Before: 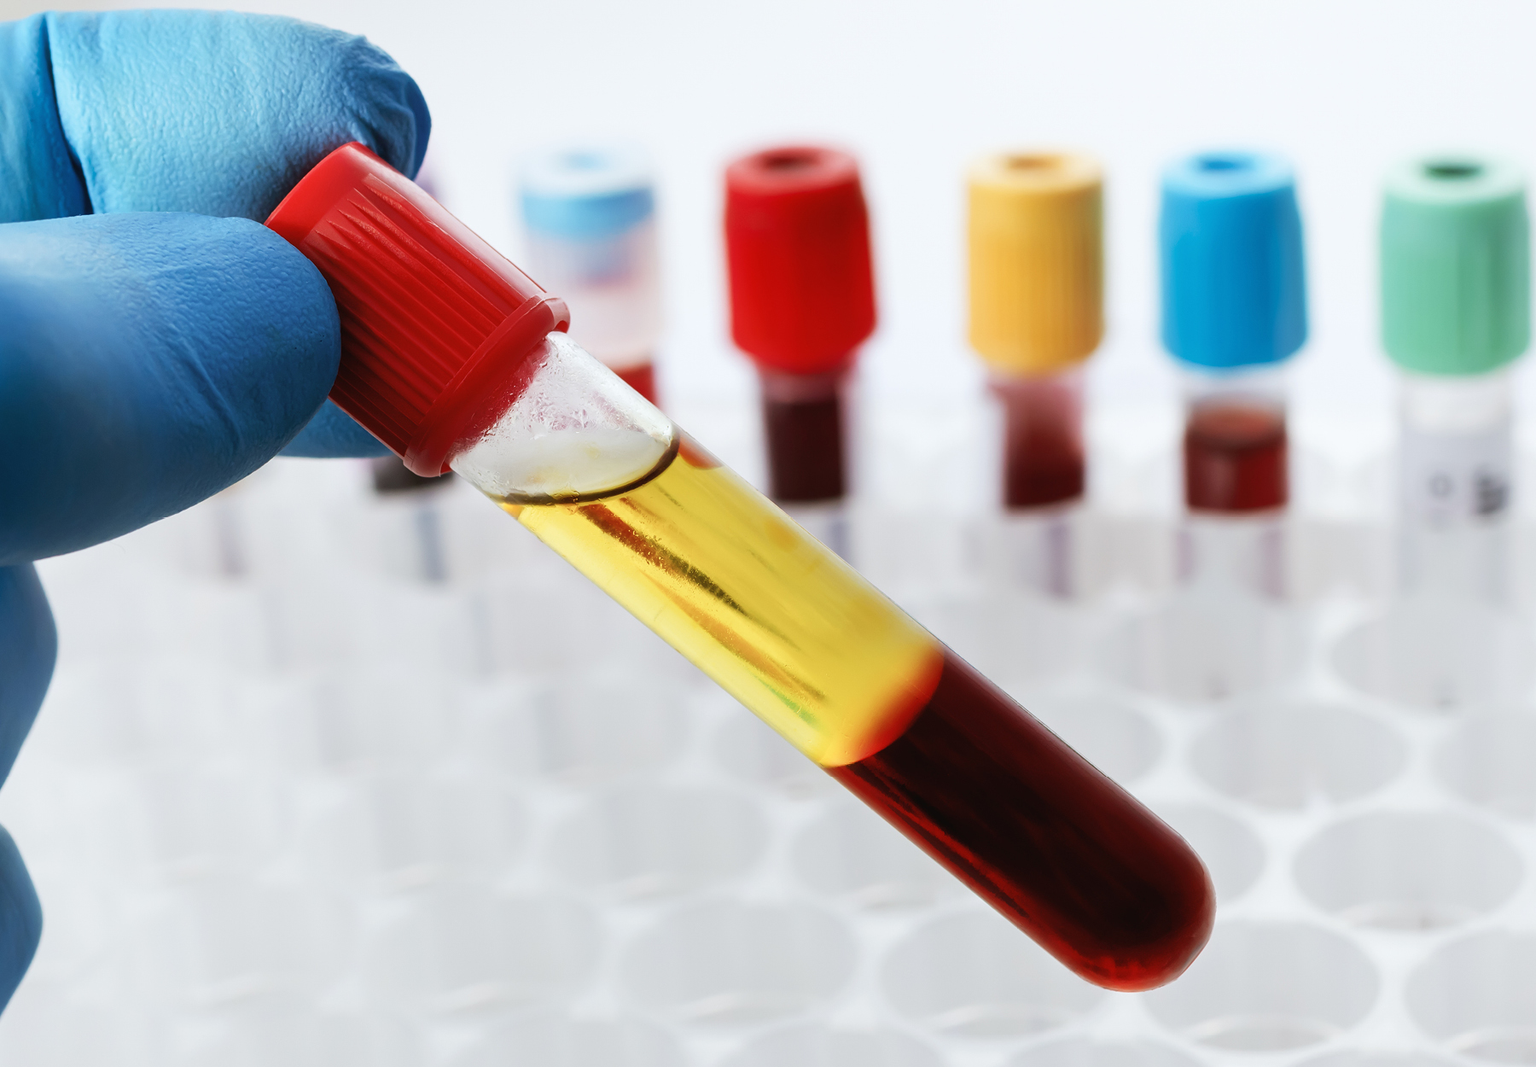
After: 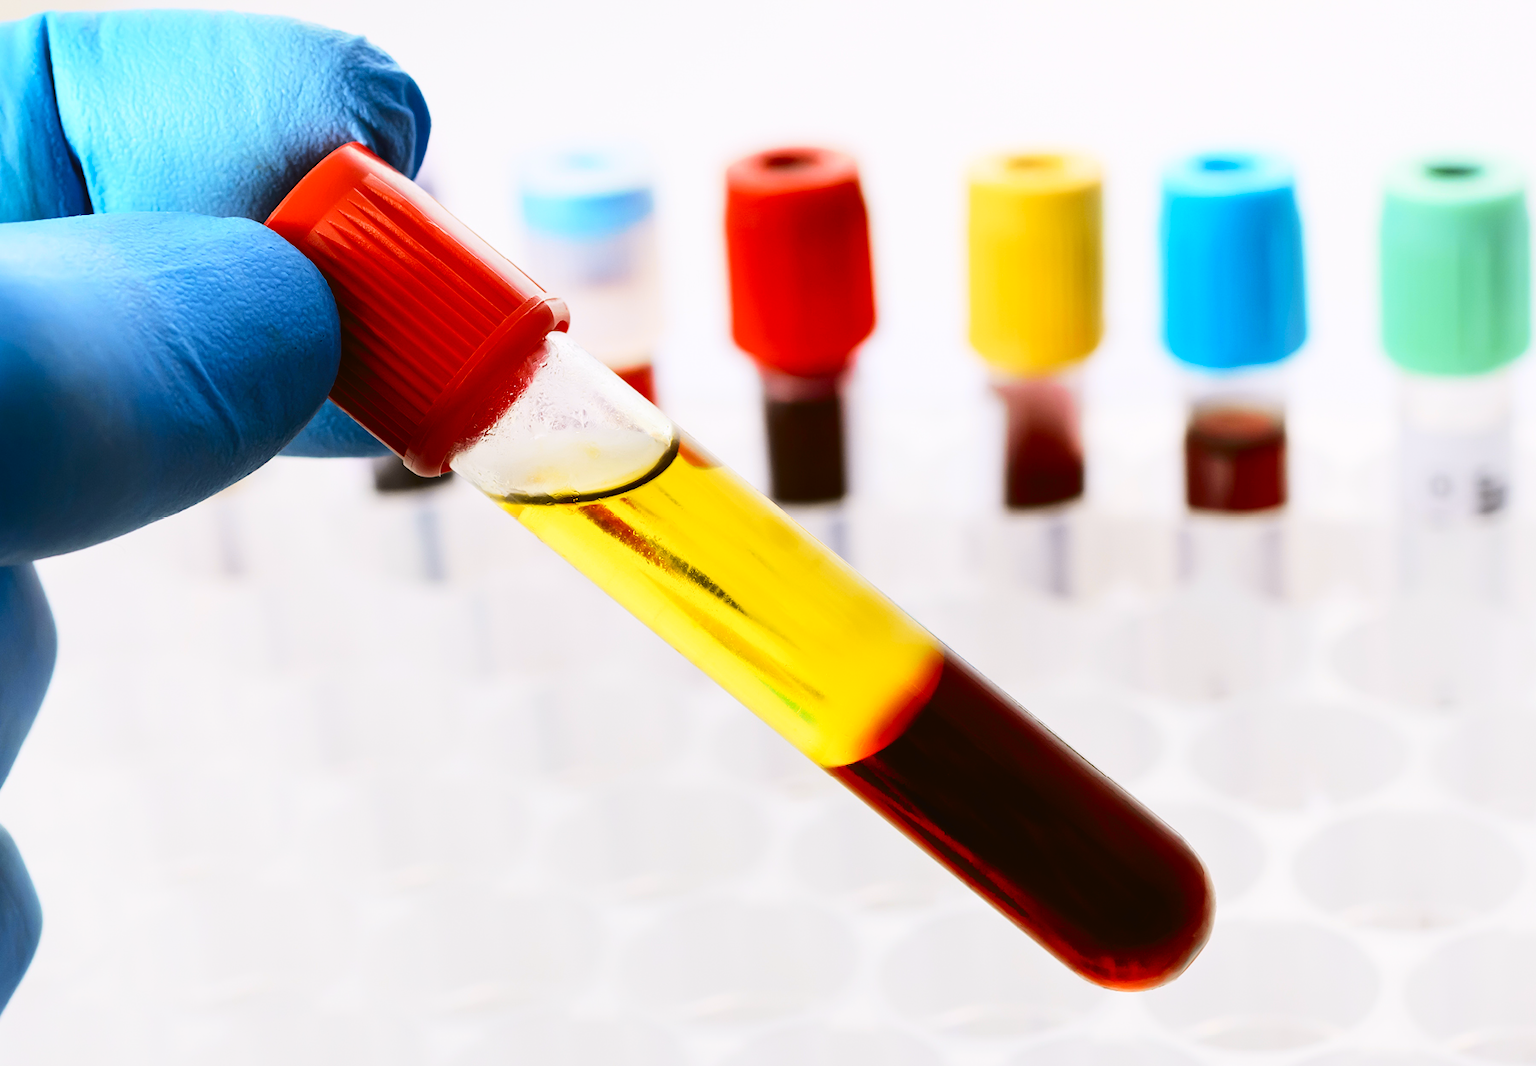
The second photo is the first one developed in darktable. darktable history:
tone curve: curves: ch0 [(0.003, 0.023) (0.071, 0.052) (0.236, 0.197) (0.466, 0.557) (0.631, 0.764) (0.806, 0.906) (1, 1)]; ch1 [(0, 0) (0.262, 0.227) (0.417, 0.386) (0.469, 0.467) (0.502, 0.51) (0.528, 0.521) (0.573, 0.555) (0.605, 0.621) (0.644, 0.671) (0.686, 0.728) (0.994, 0.987)]; ch2 [(0, 0) (0.262, 0.188) (0.385, 0.353) (0.427, 0.424) (0.495, 0.502) (0.531, 0.555) (0.583, 0.632) (0.644, 0.748) (1, 1)], color space Lab, independent channels, preserve colors none
